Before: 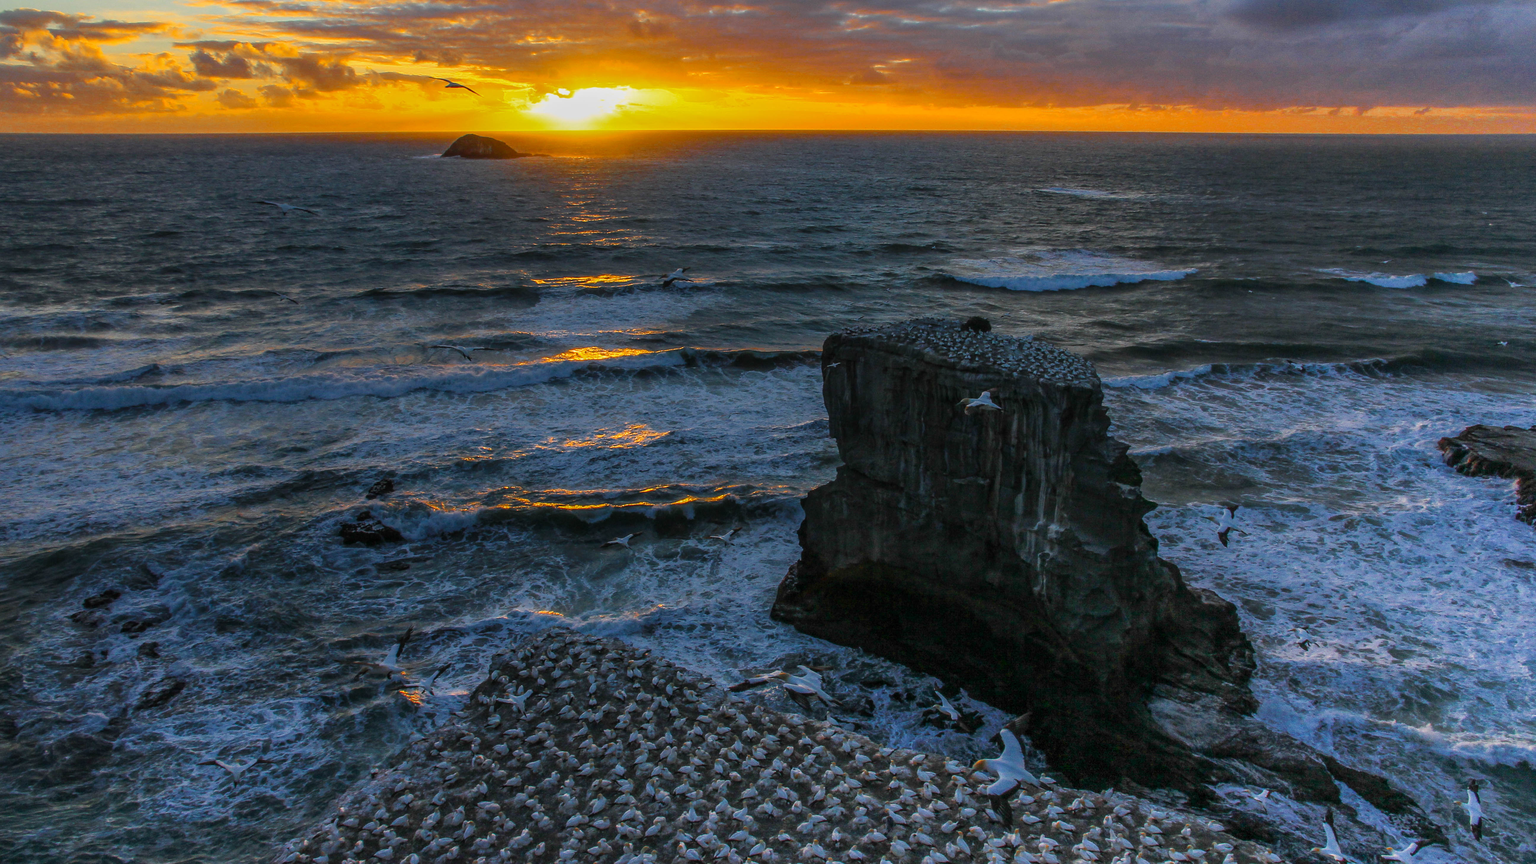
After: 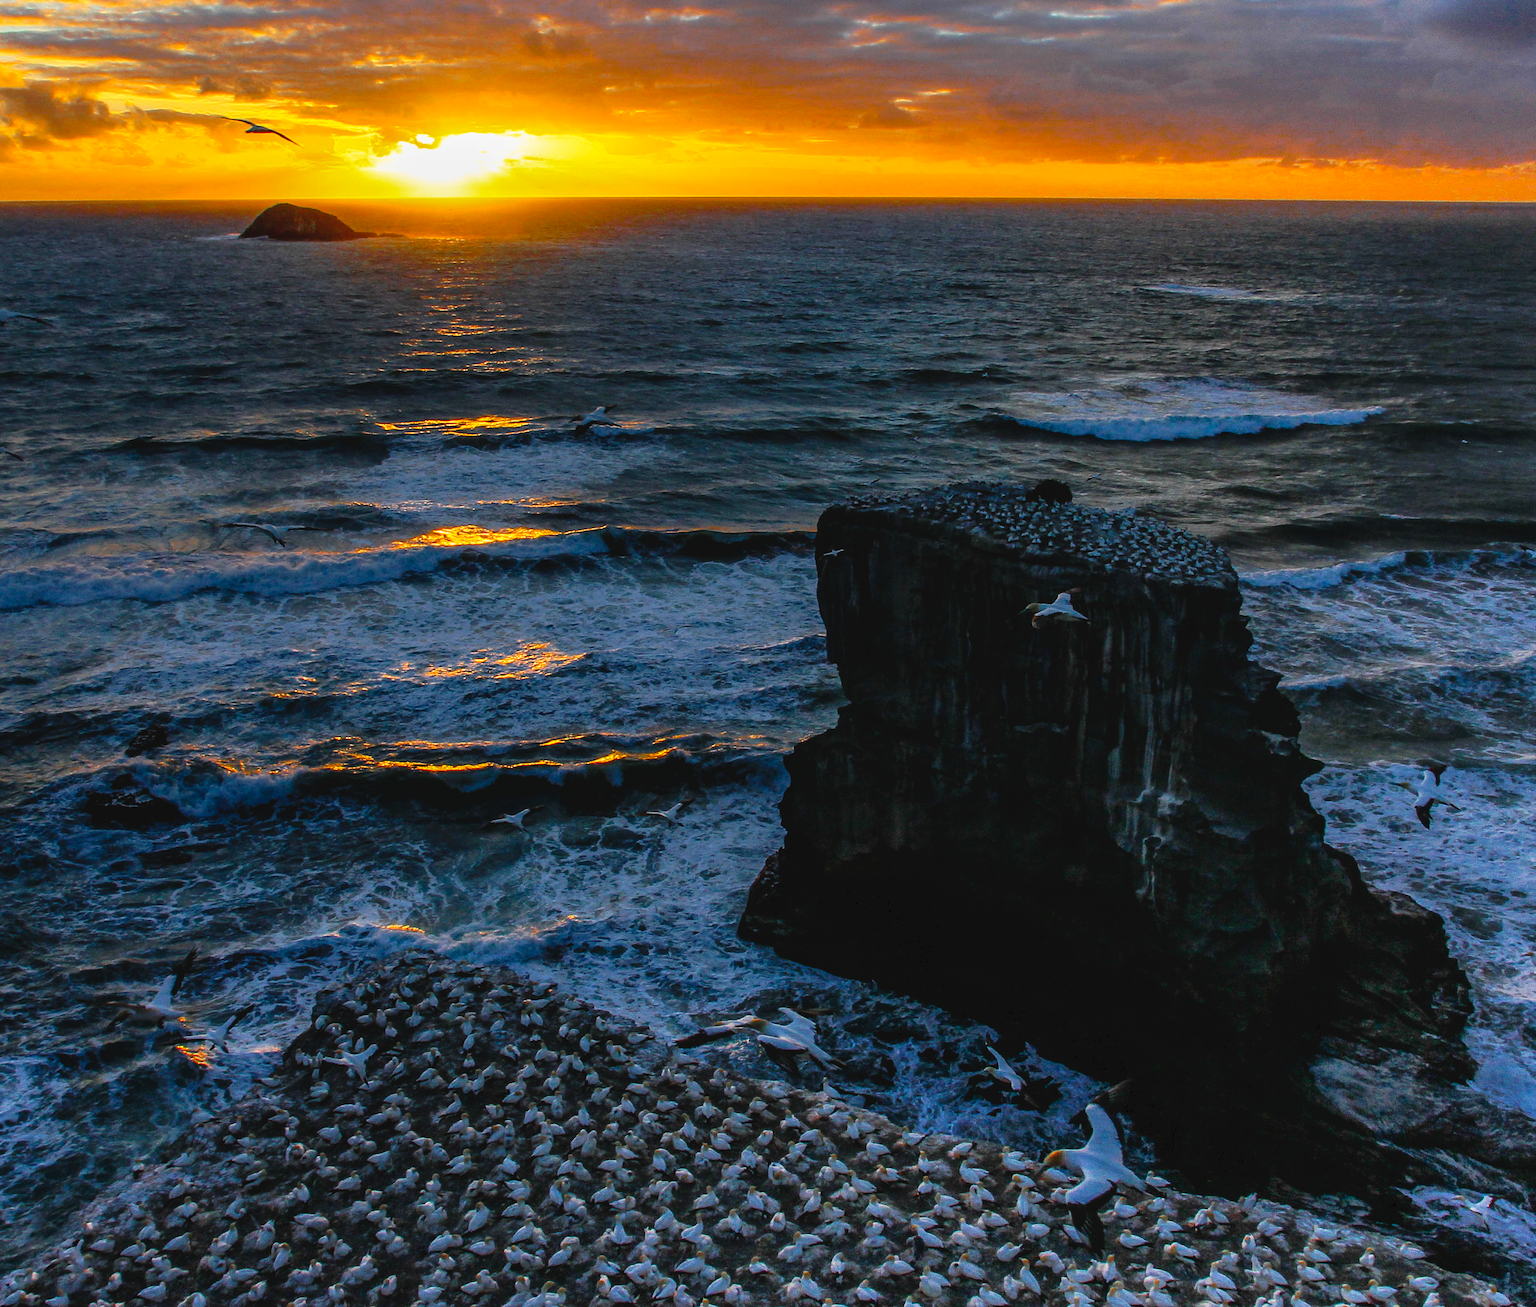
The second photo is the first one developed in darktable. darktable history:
tone curve: curves: ch0 [(0, 0) (0.003, 0.047) (0.011, 0.047) (0.025, 0.047) (0.044, 0.049) (0.069, 0.051) (0.1, 0.062) (0.136, 0.086) (0.177, 0.125) (0.224, 0.178) (0.277, 0.246) (0.335, 0.324) (0.399, 0.407) (0.468, 0.48) (0.543, 0.57) (0.623, 0.675) (0.709, 0.772) (0.801, 0.876) (0.898, 0.963) (1, 1)], preserve colors none
crop and rotate: left 18.442%, right 15.508%
